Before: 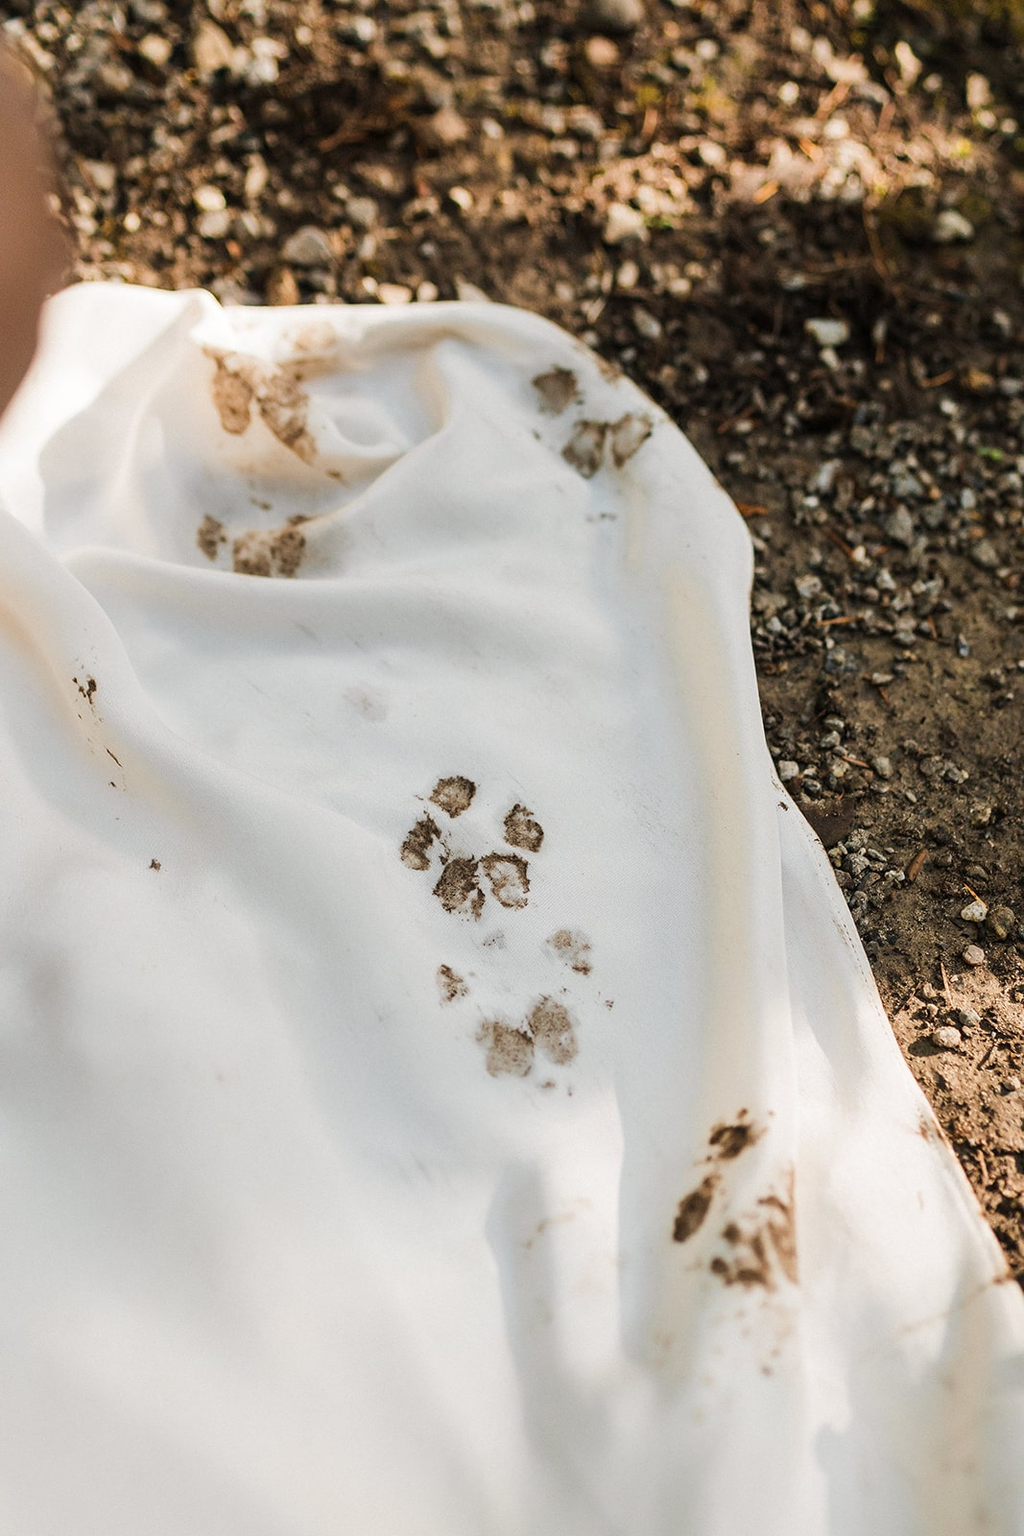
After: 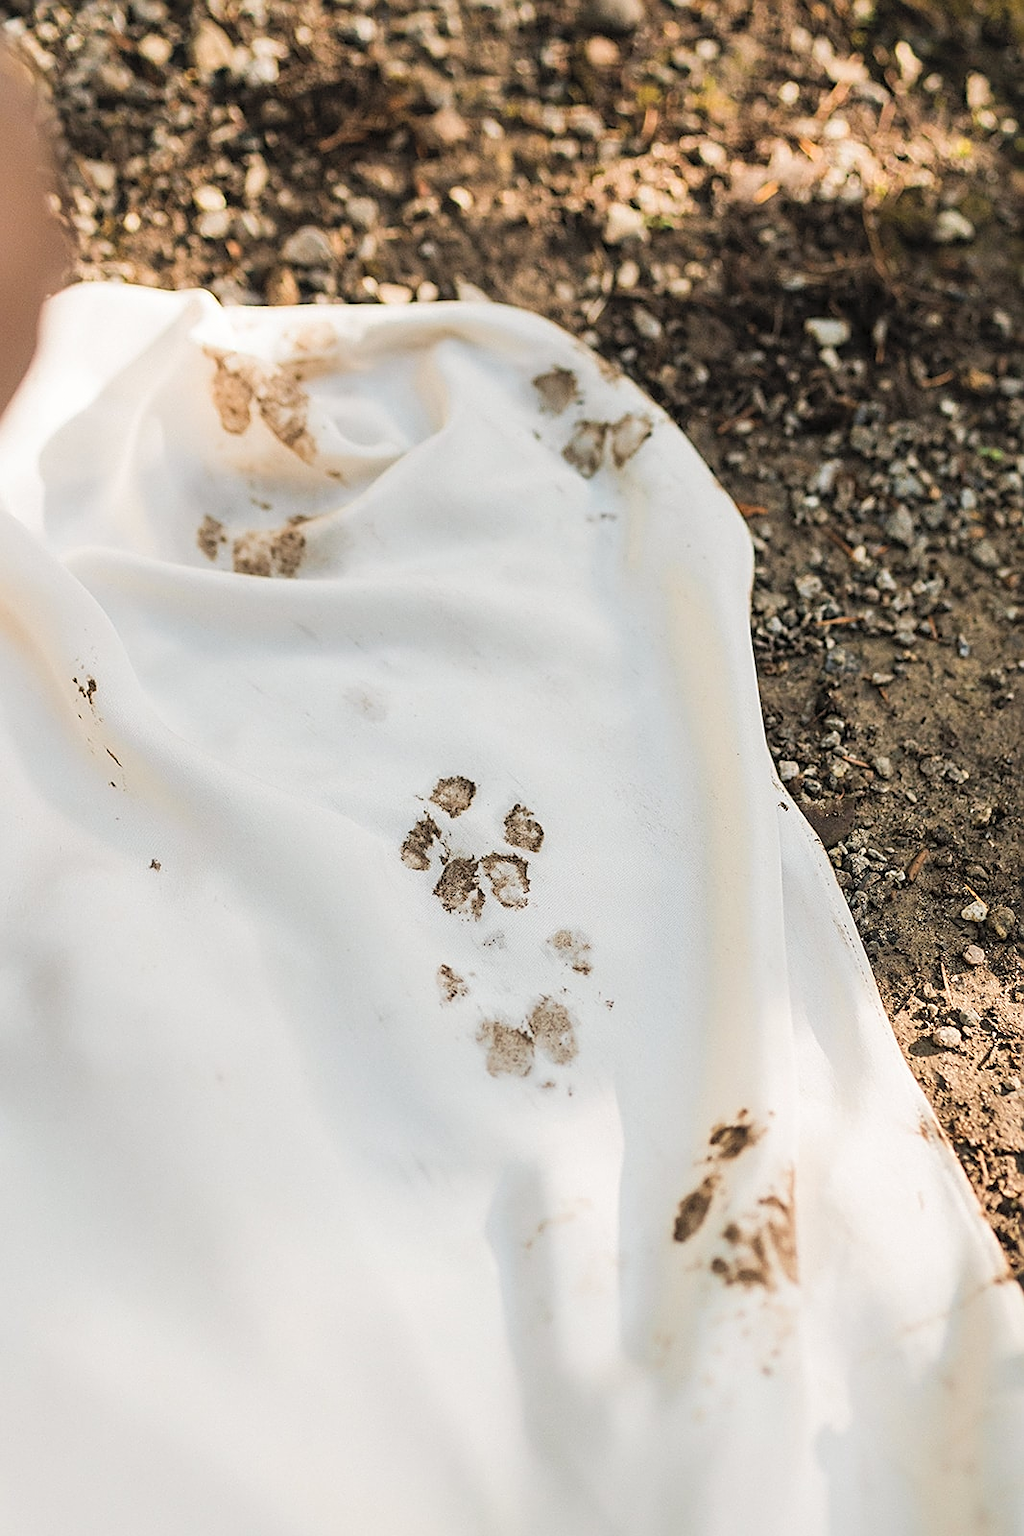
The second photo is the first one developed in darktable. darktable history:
sharpen: on, module defaults
contrast brightness saturation: brightness 0.15
